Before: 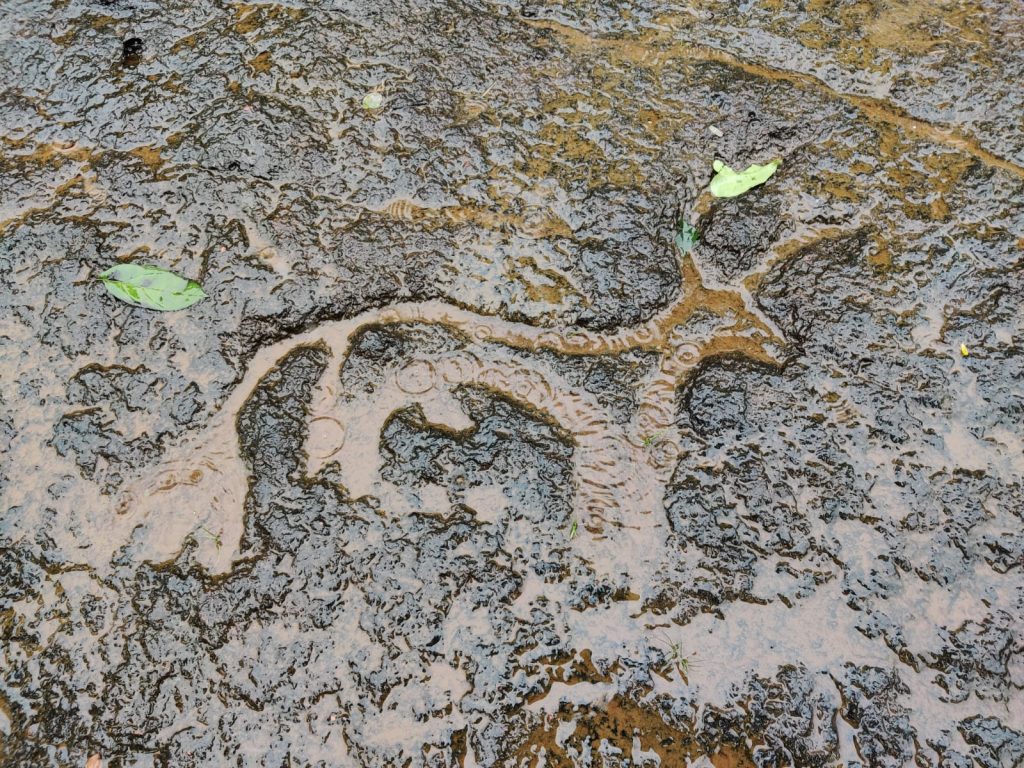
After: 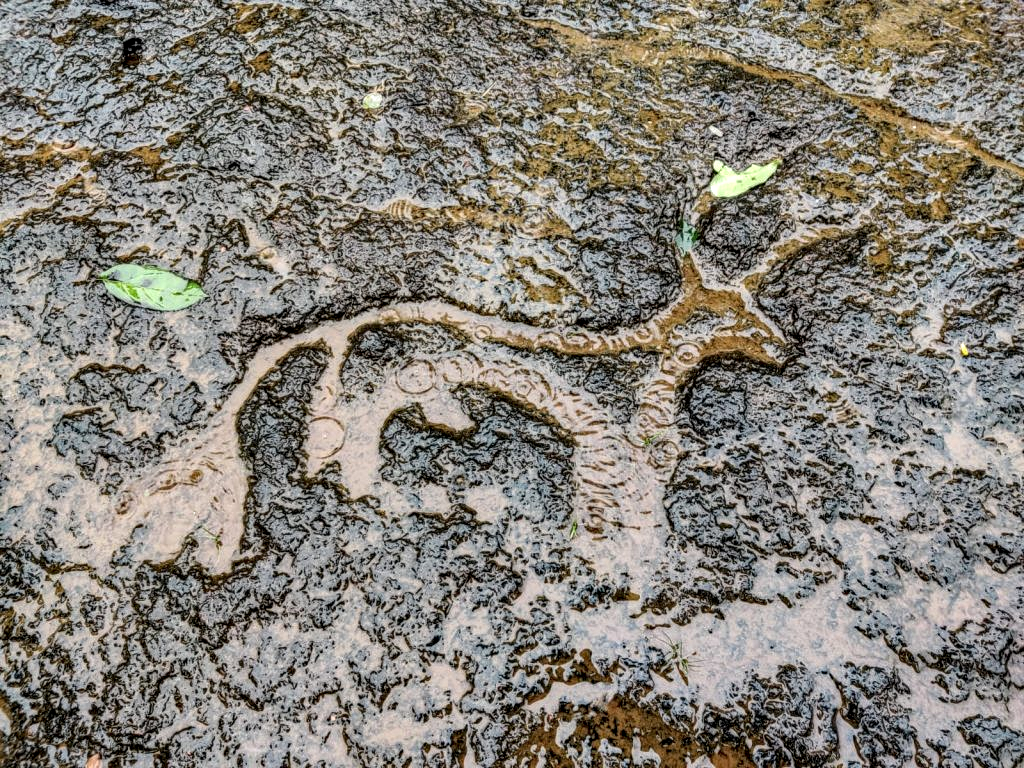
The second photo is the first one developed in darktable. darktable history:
local contrast: highlights 11%, shadows 36%, detail 184%, midtone range 0.464
haze removal: compatibility mode true, adaptive false
